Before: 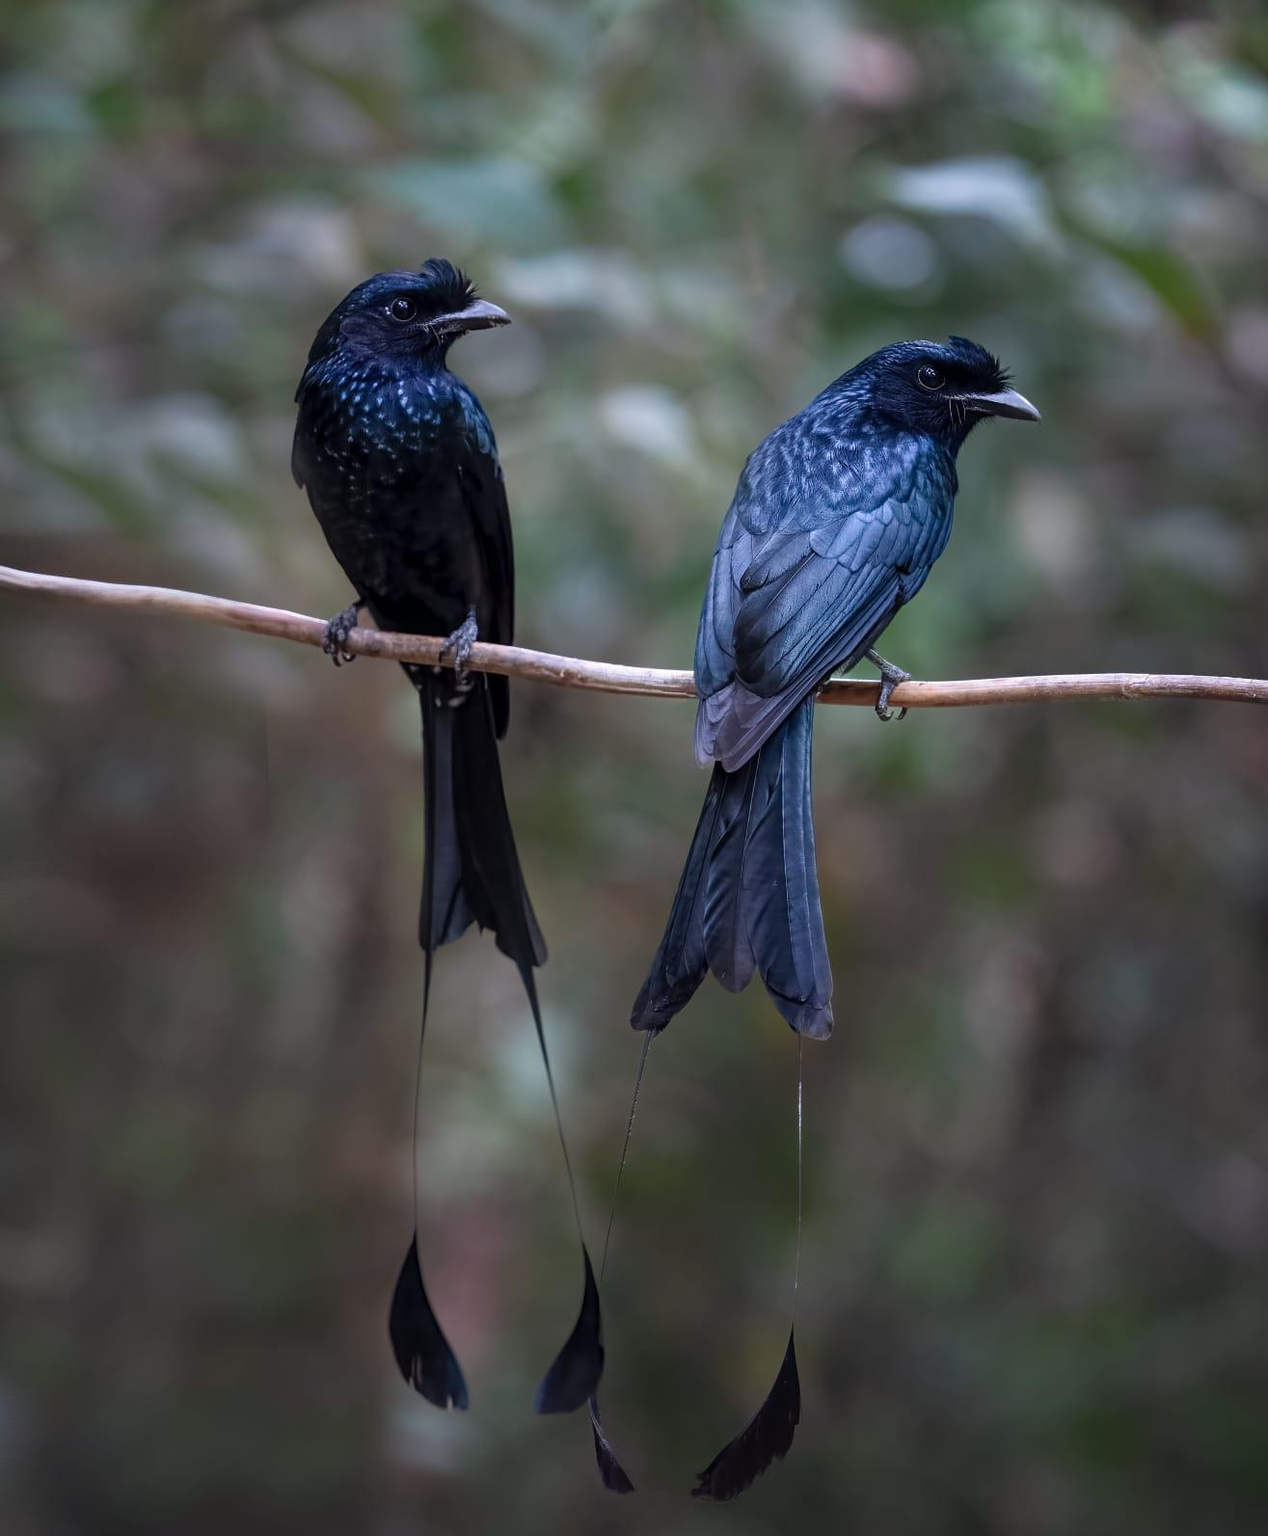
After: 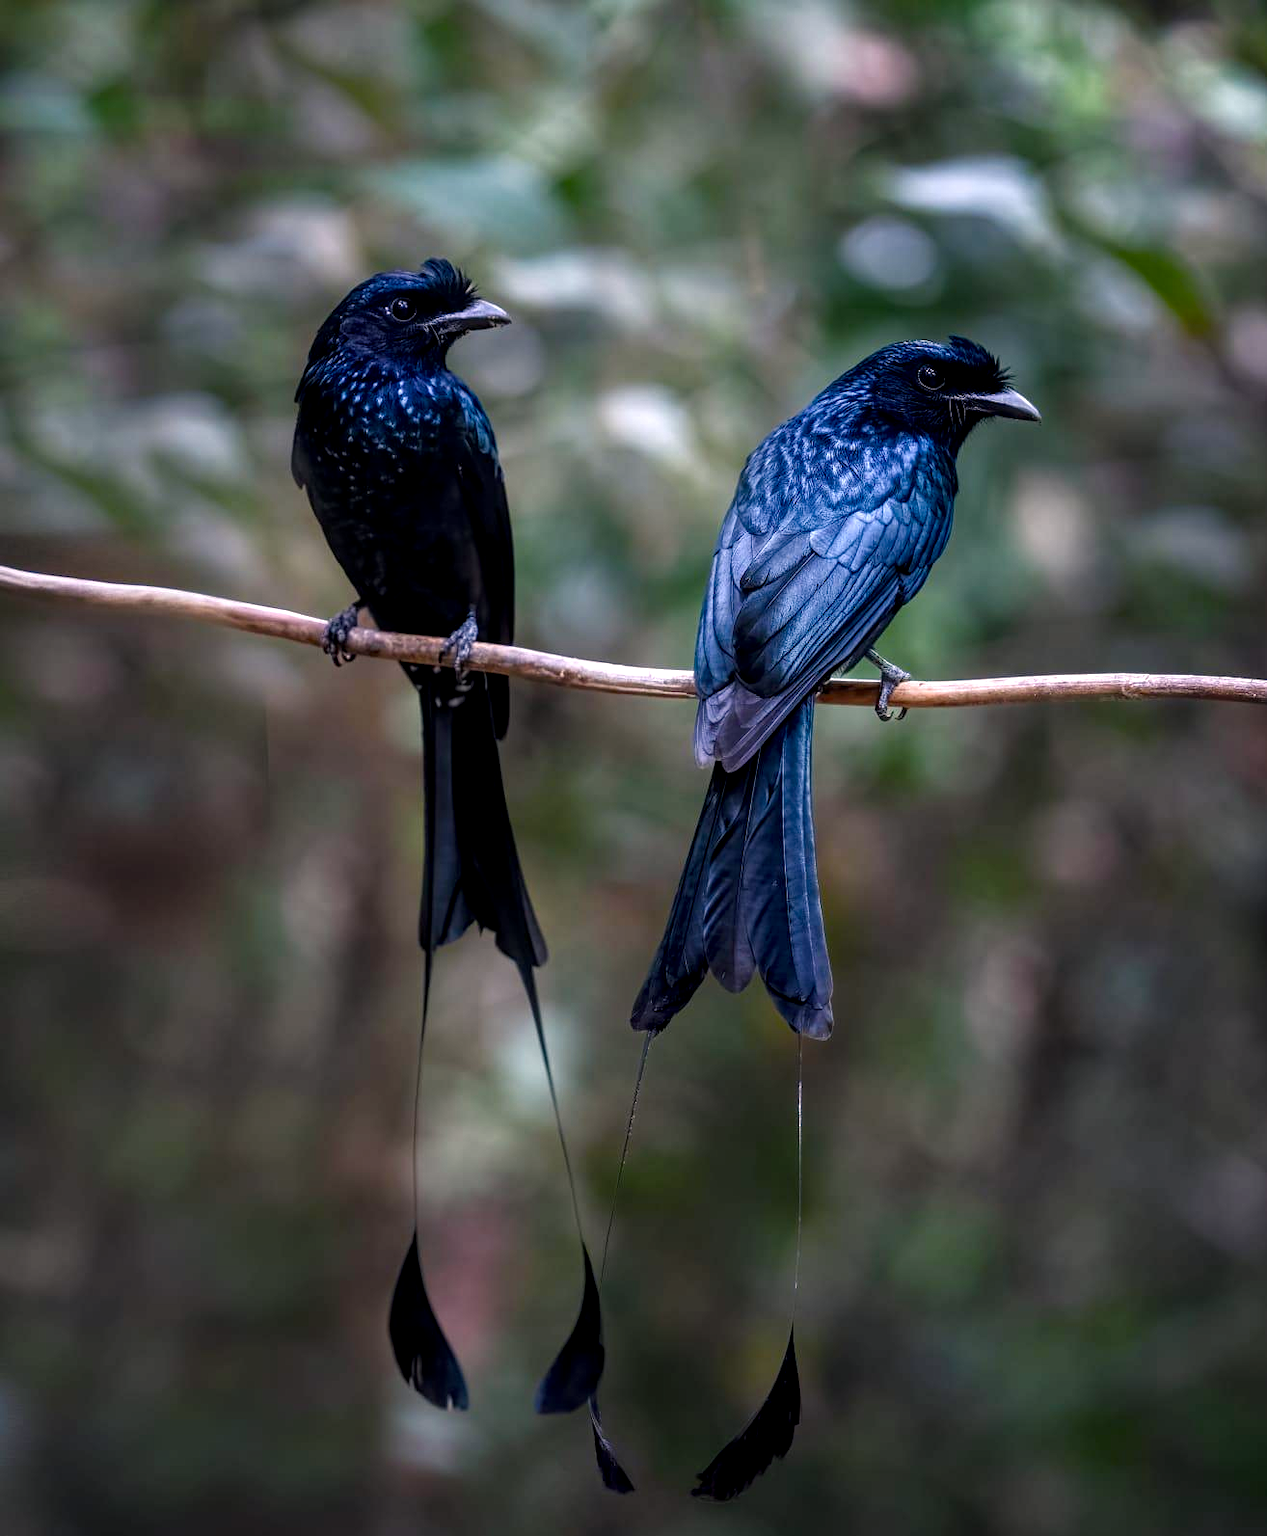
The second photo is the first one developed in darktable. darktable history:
local contrast: highlights 61%, detail 143%, midtone range 0.428
color balance rgb: shadows lift › chroma 1%, shadows lift › hue 217.2°, power › hue 310.8°, highlights gain › chroma 2%, highlights gain › hue 44.4°, global offset › luminance 0.25%, global offset › hue 171.6°, perceptual saturation grading › global saturation 14.09%, perceptual saturation grading › highlights -30%, perceptual saturation grading › shadows 50.67%, global vibrance 25%, contrast 20%
